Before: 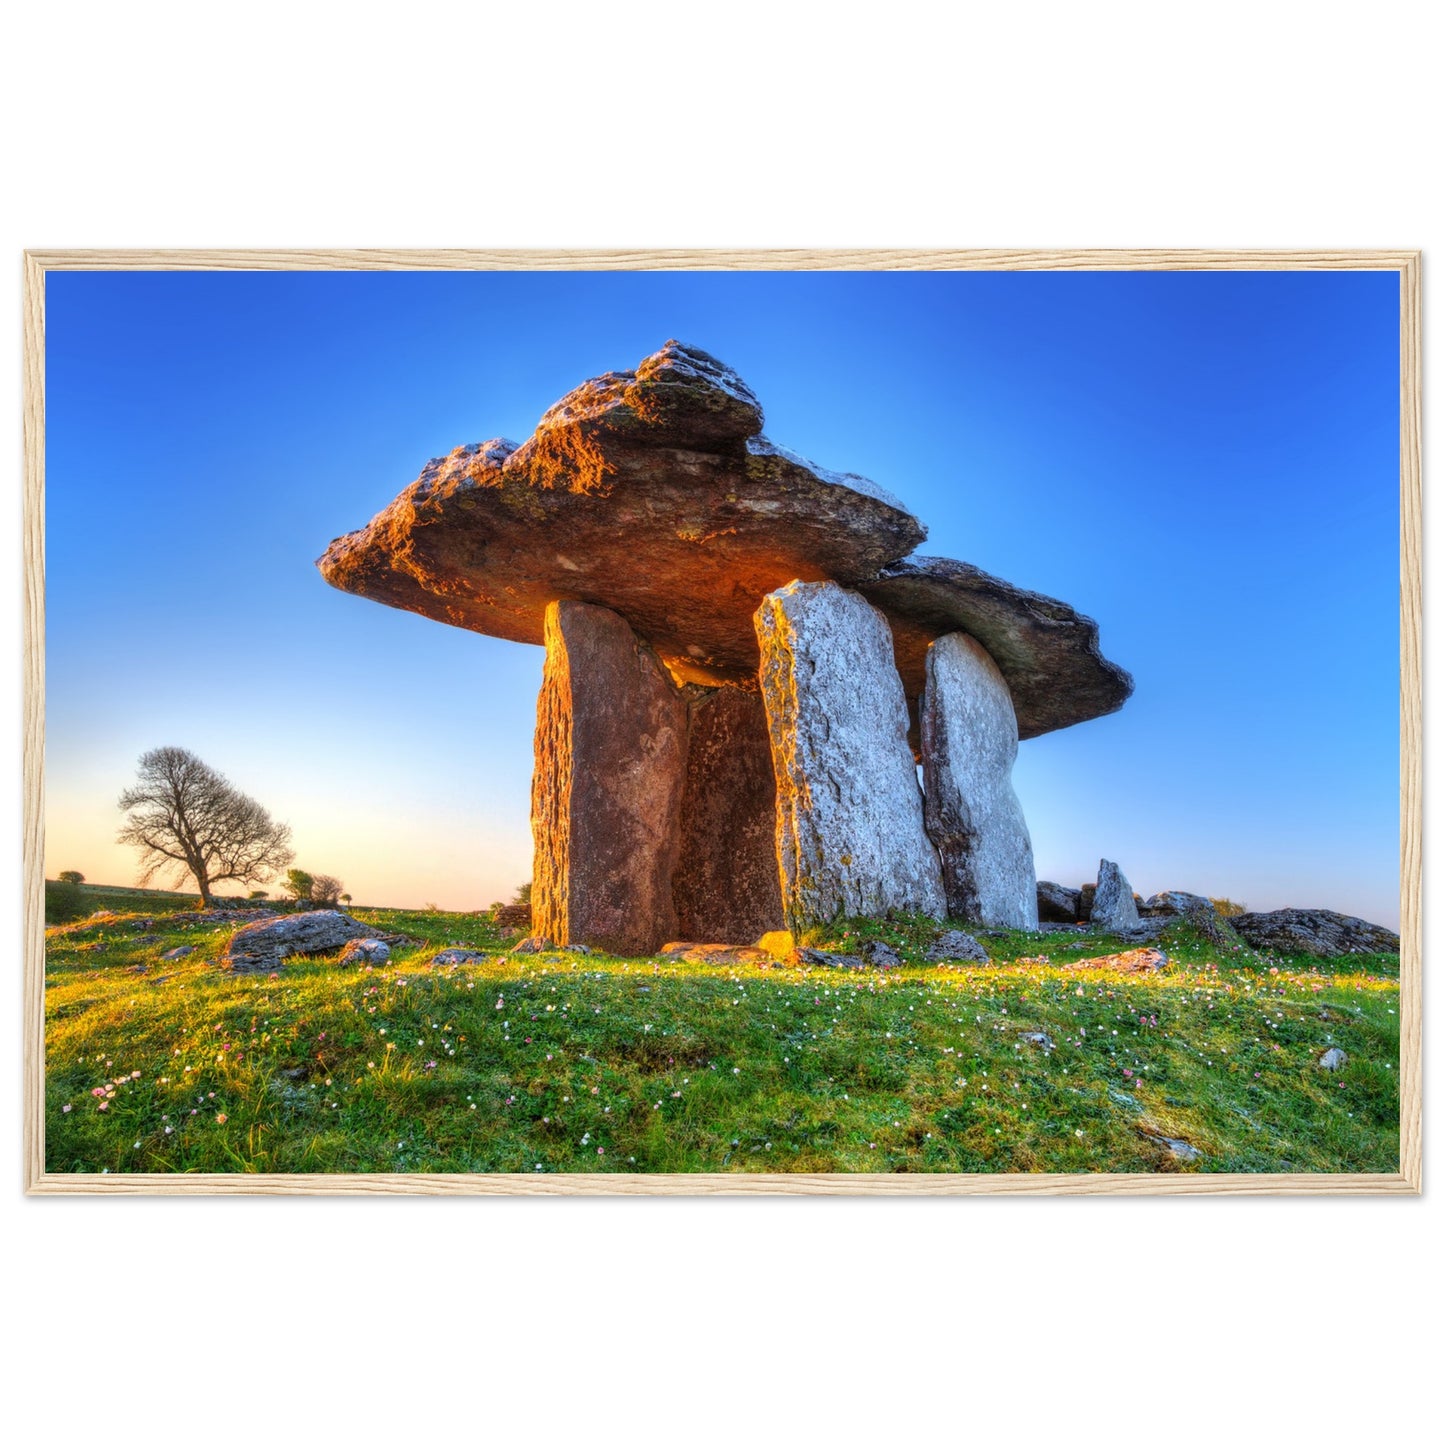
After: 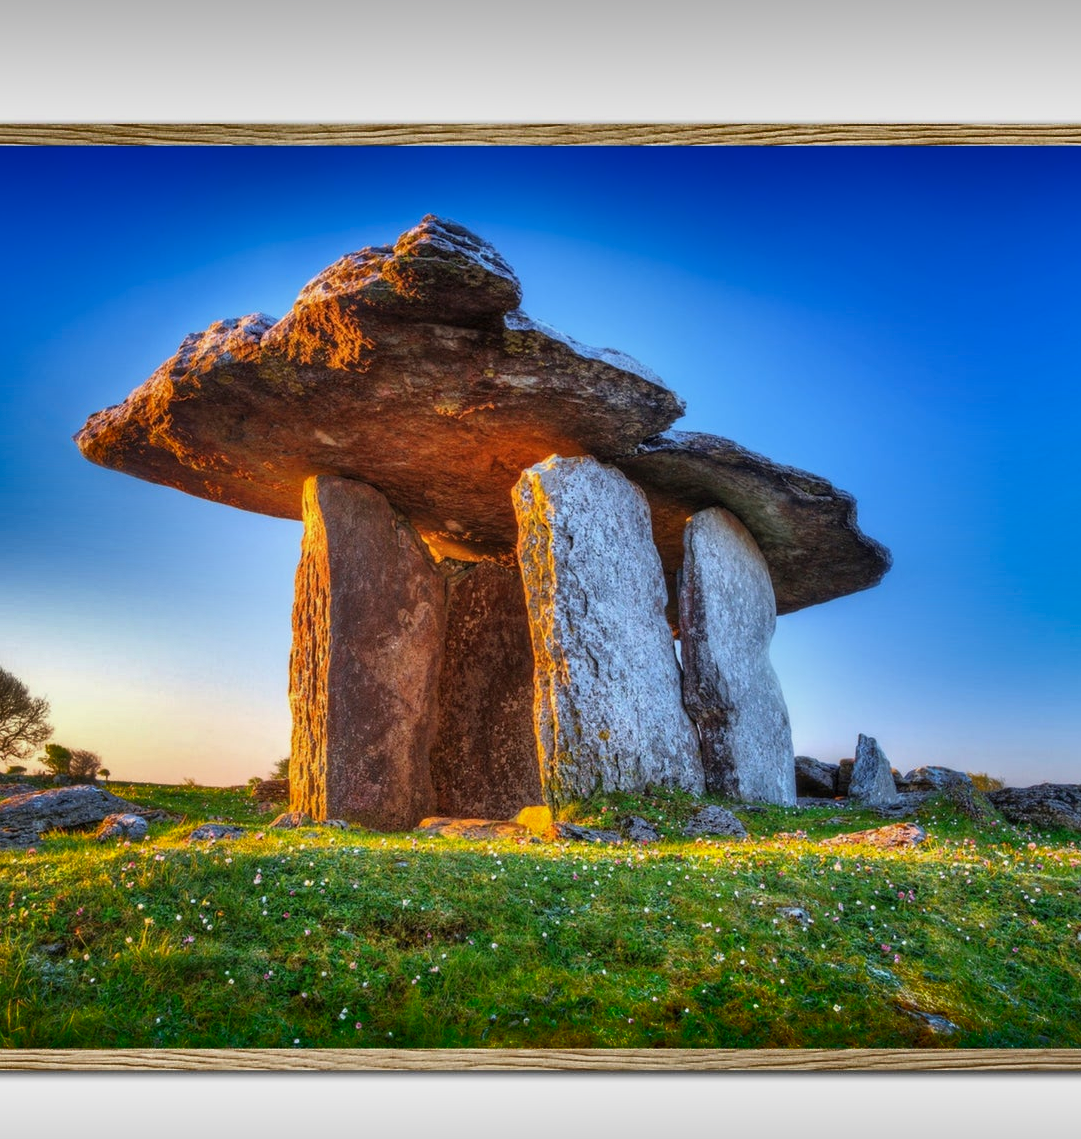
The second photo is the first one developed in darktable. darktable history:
color balance: mode lift, gamma, gain (sRGB)
shadows and highlights: radius 123.98, shadows 100, white point adjustment -3, highlights -100, highlights color adjustment 89.84%, soften with gaussian
crop: left 16.768%, top 8.653%, right 8.362%, bottom 12.485%
